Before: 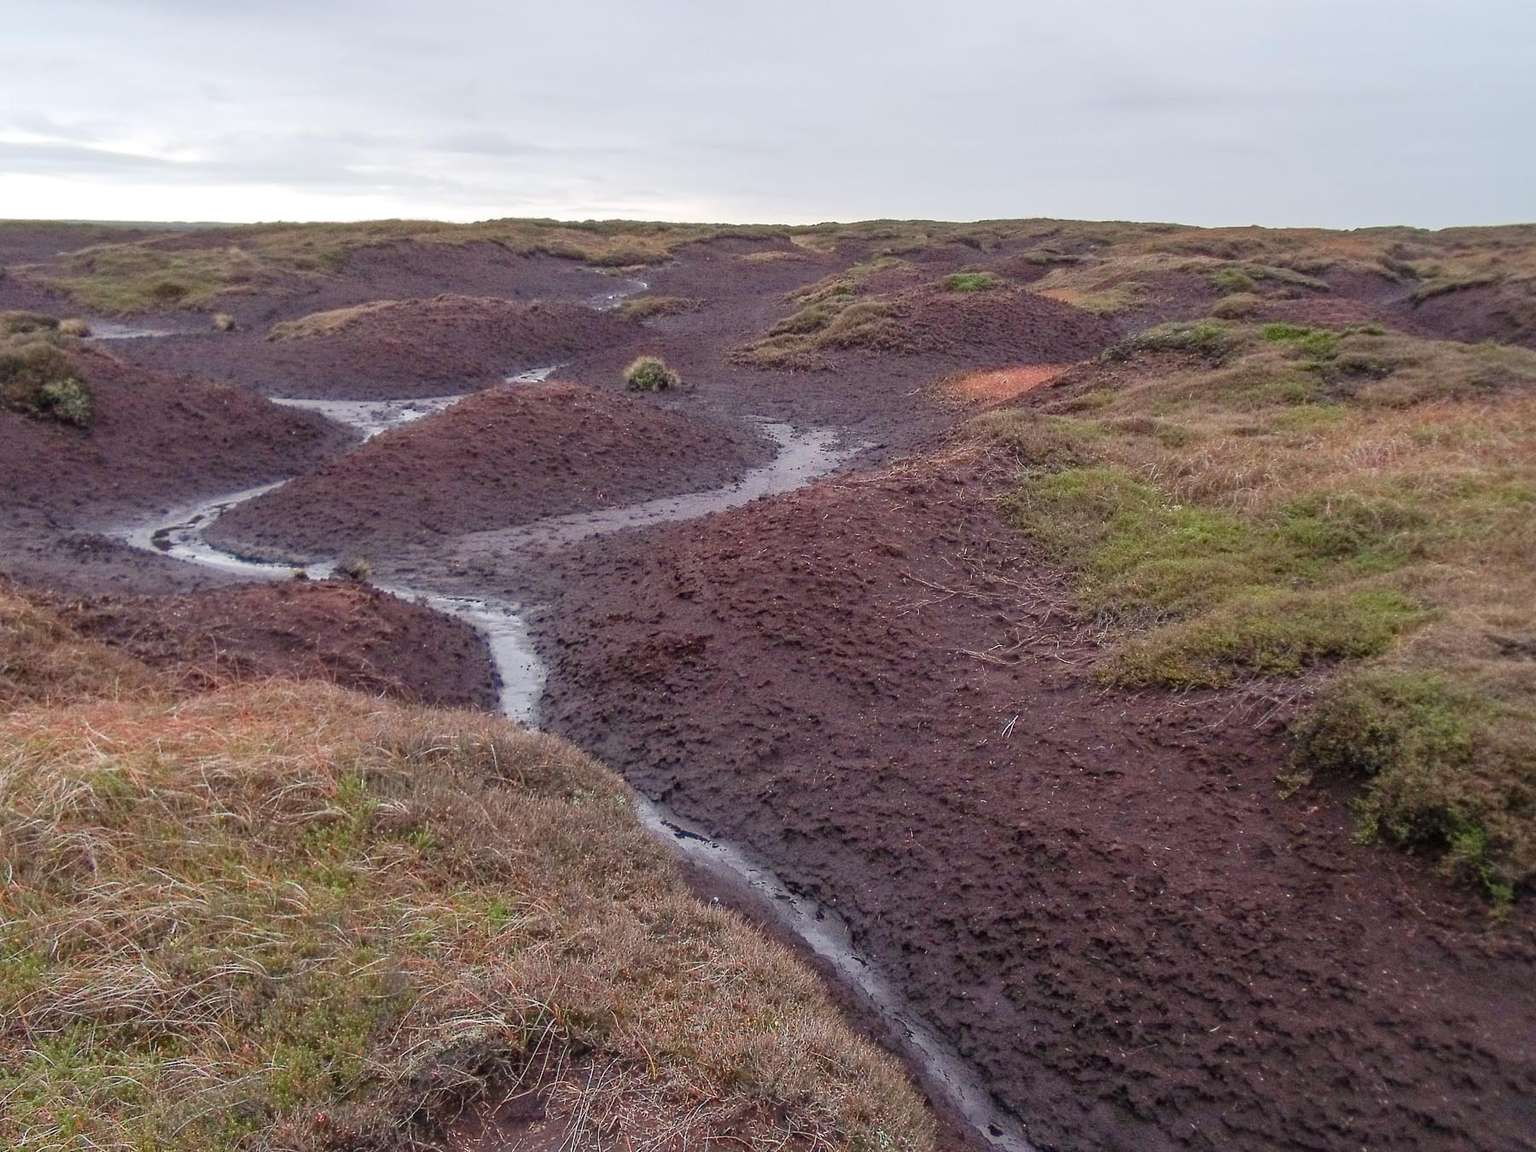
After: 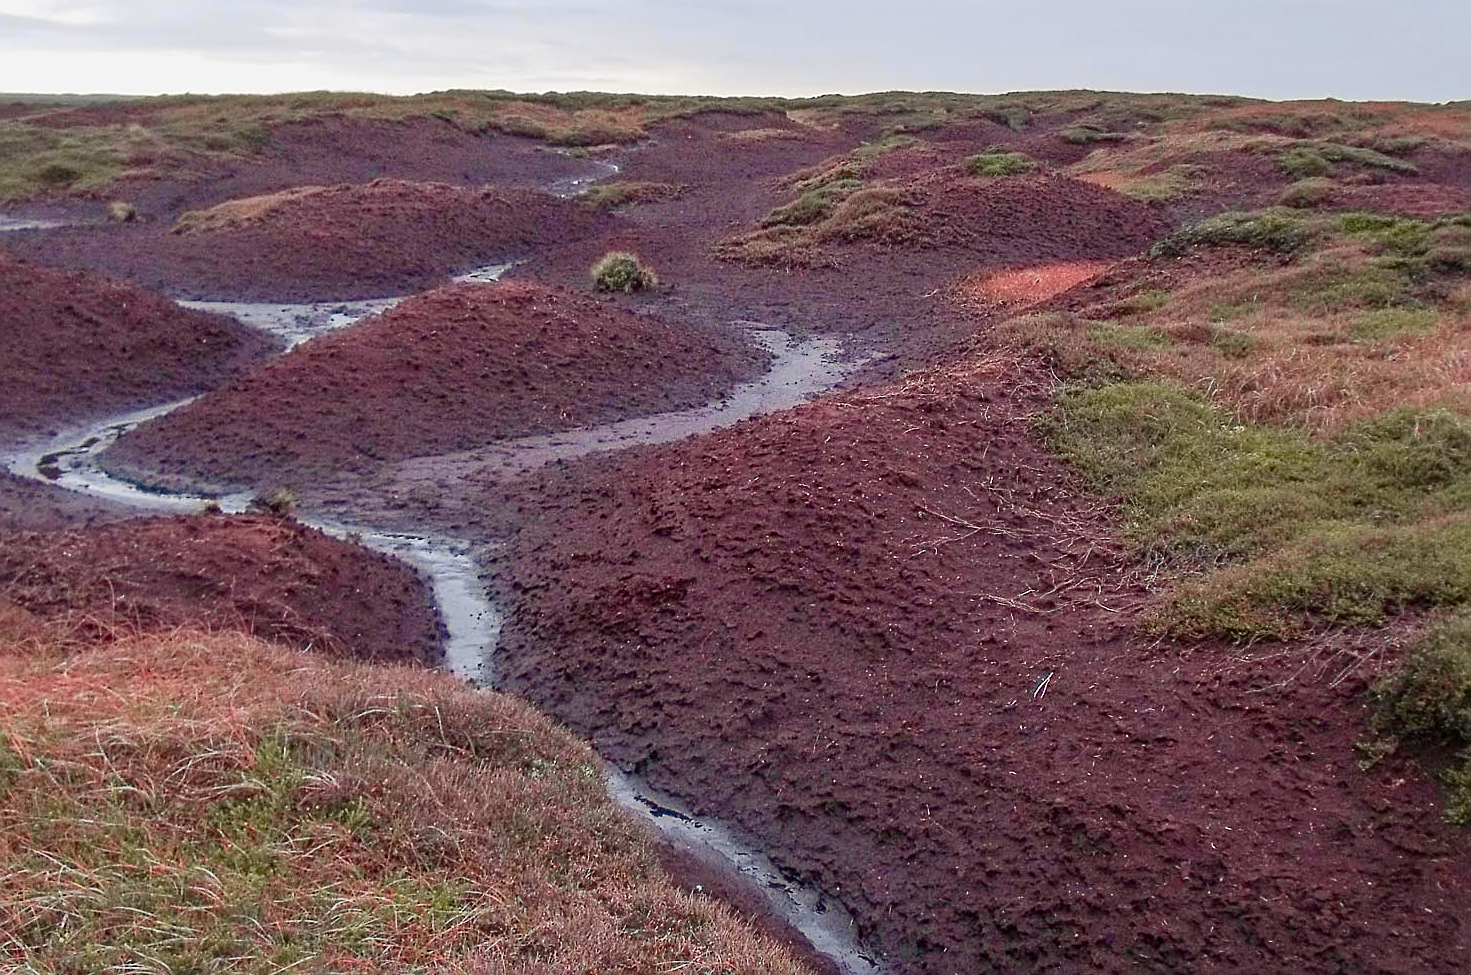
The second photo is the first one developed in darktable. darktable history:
tone curve: curves: ch0 [(0, 0) (0.087, 0.054) (0.281, 0.245) (0.532, 0.514) (0.835, 0.818) (0.994, 0.955)]; ch1 [(0, 0) (0.27, 0.195) (0.406, 0.435) (0.452, 0.474) (0.495, 0.5) (0.514, 0.508) (0.537, 0.556) (0.654, 0.689) (1, 1)]; ch2 [(0, 0) (0.269, 0.299) (0.459, 0.441) (0.498, 0.499) (0.523, 0.52) (0.551, 0.549) (0.633, 0.625) (0.659, 0.681) (0.718, 0.764) (1, 1)], color space Lab, independent channels, preserve colors none
crop: left 7.797%, top 12.311%, right 10.427%, bottom 15.406%
sharpen: on, module defaults
